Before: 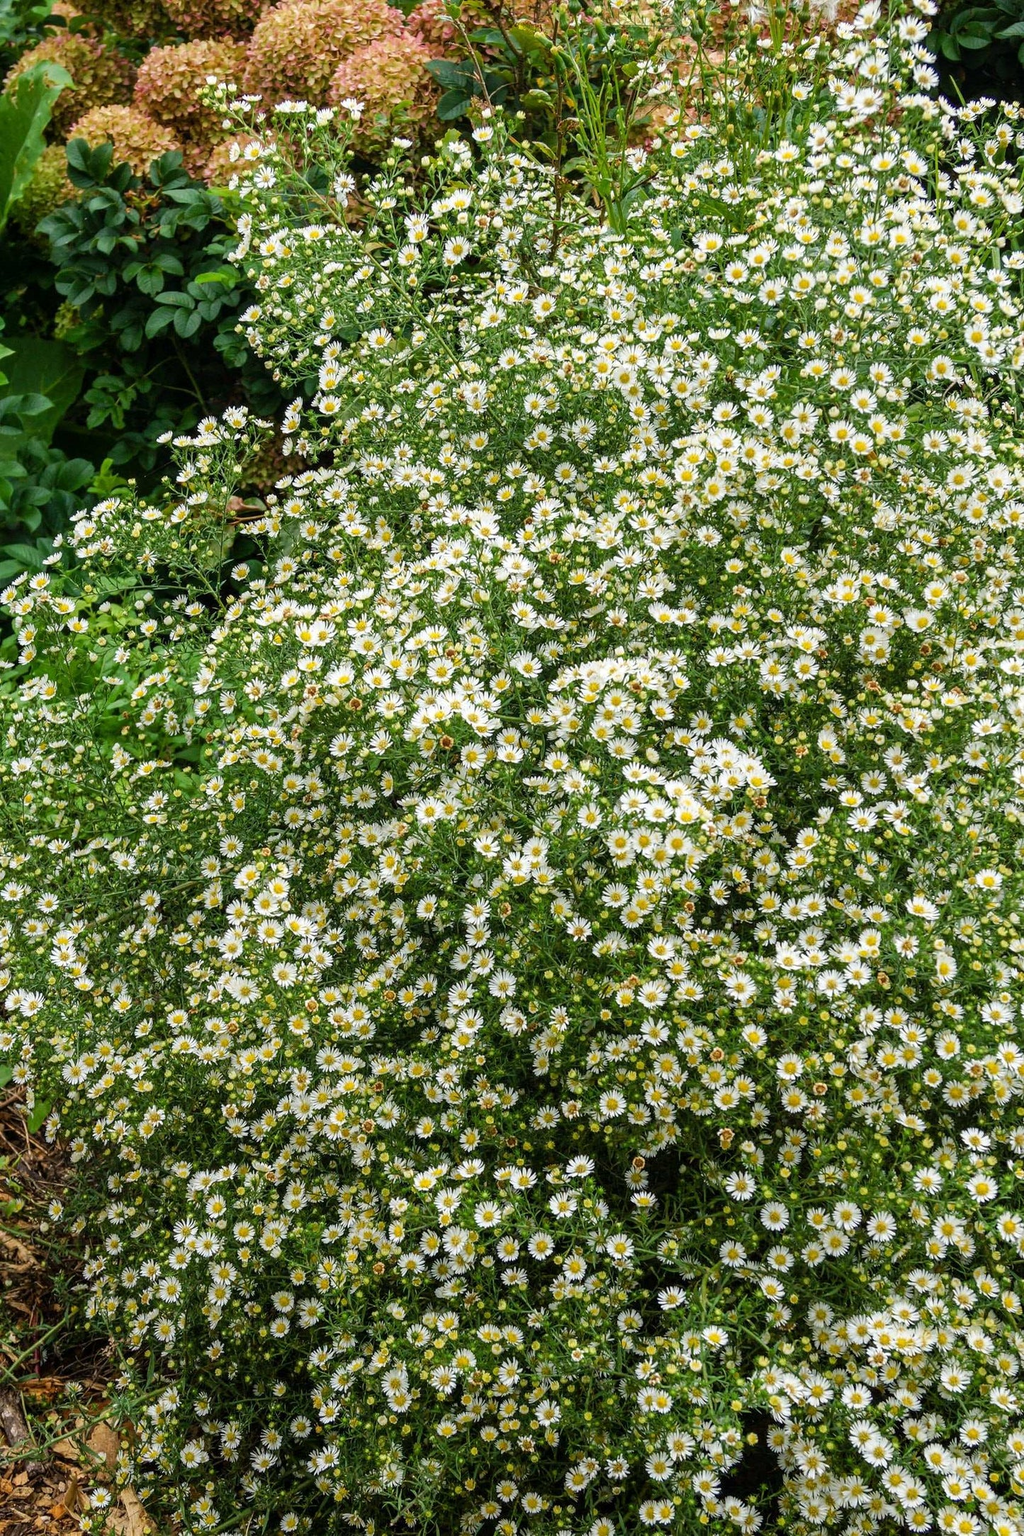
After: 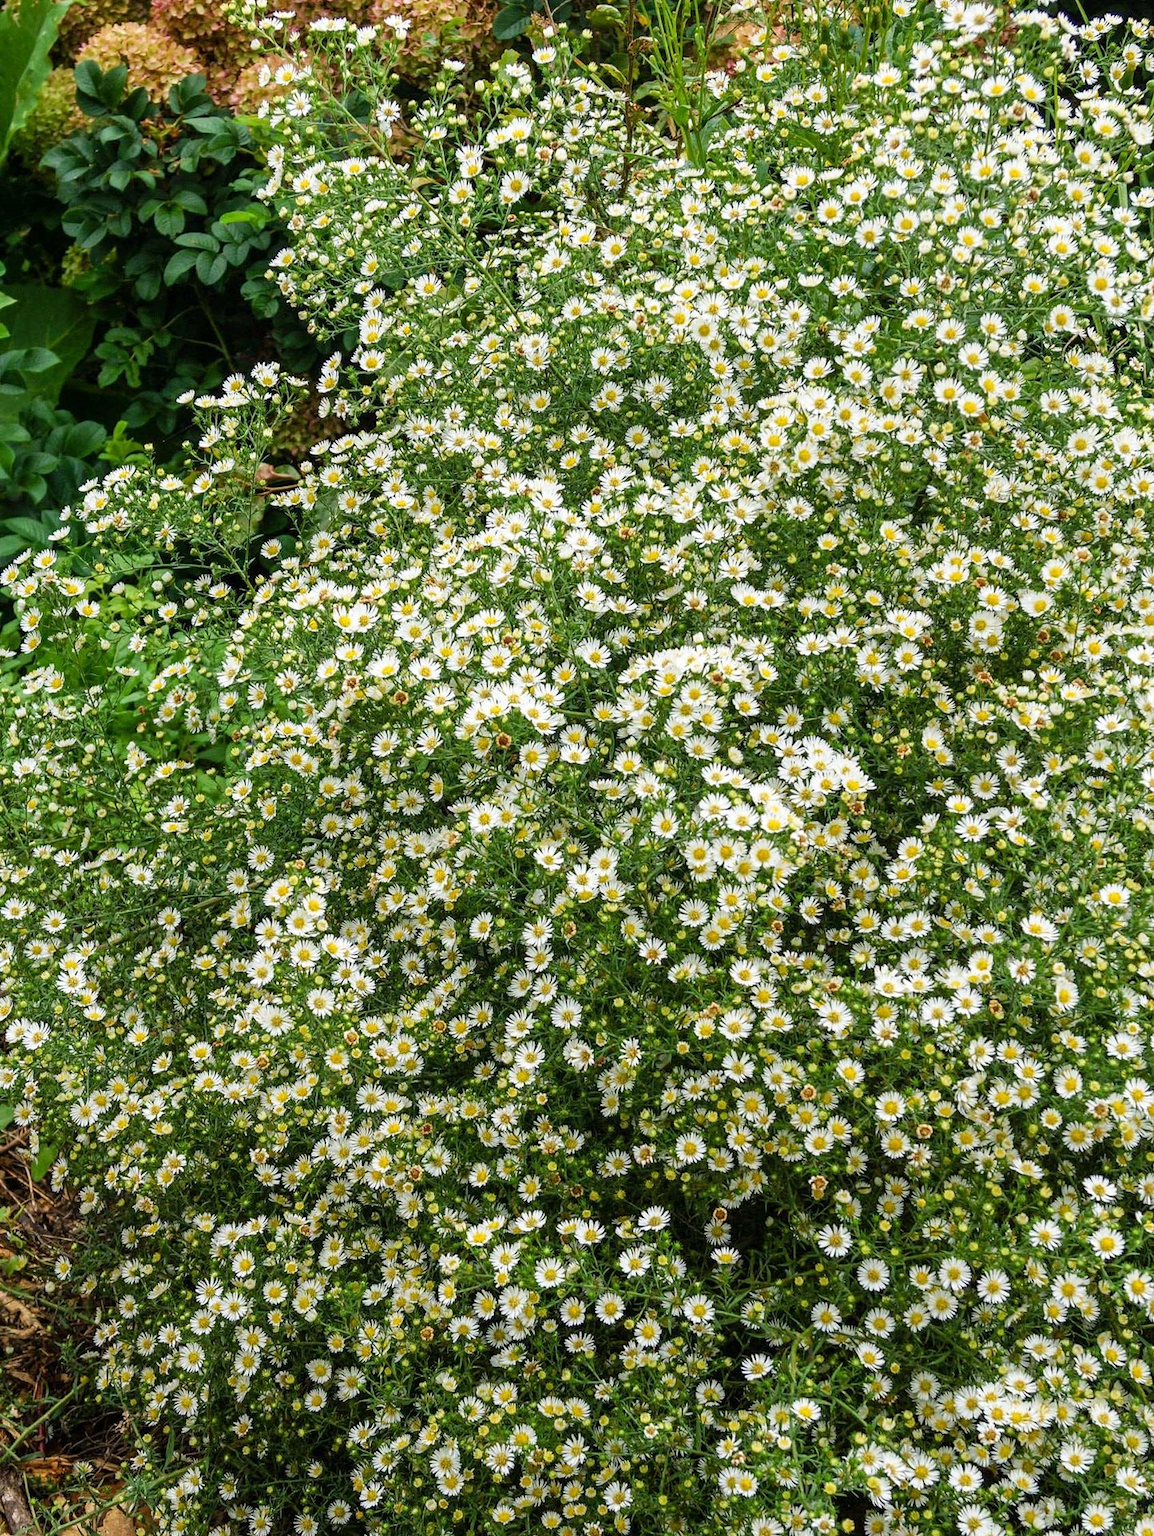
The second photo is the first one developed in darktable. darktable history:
tone curve: curves: ch0 [(0, 0) (0.003, 0.003) (0.011, 0.011) (0.025, 0.026) (0.044, 0.046) (0.069, 0.071) (0.1, 0.103) (0.136, 0.14) (0.177, 0.183) (0.224, 0.231) (0.277, 0.286) (0.335, 0.346) (0.399, 0.412) (0.468, 0.483) (0.543, 0.56) (0.623, 0.643) (0.709, 0.732) (0.801, 0.826) (0.898, 0.917) (1, 1)], preserve colors none
crop and rotate: top 5.609%, bottom 5.609%
